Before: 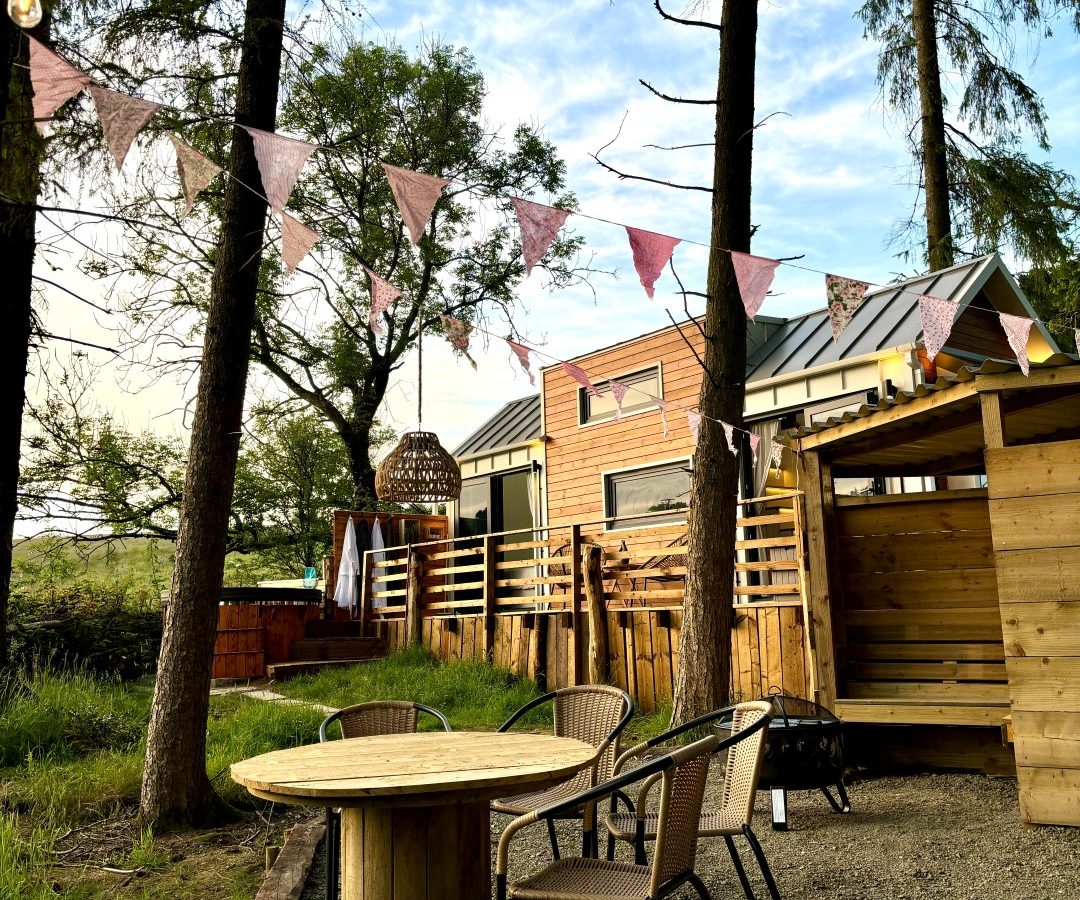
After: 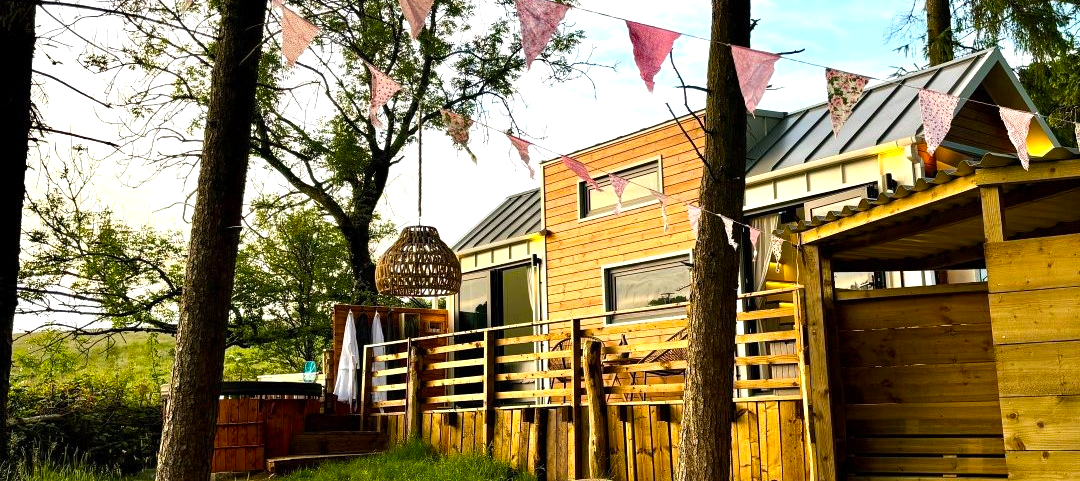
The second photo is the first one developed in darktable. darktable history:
color balance rgb: shadows lift › hue 87.39°, perceptual saturation grading › global saturation 29.866%, perceptual brilliance grading › highlights 9.771%, perceptual brilliance grading › mid-tones 5.228%
crop and rotate: top 22.964%, bottom 23.578%
